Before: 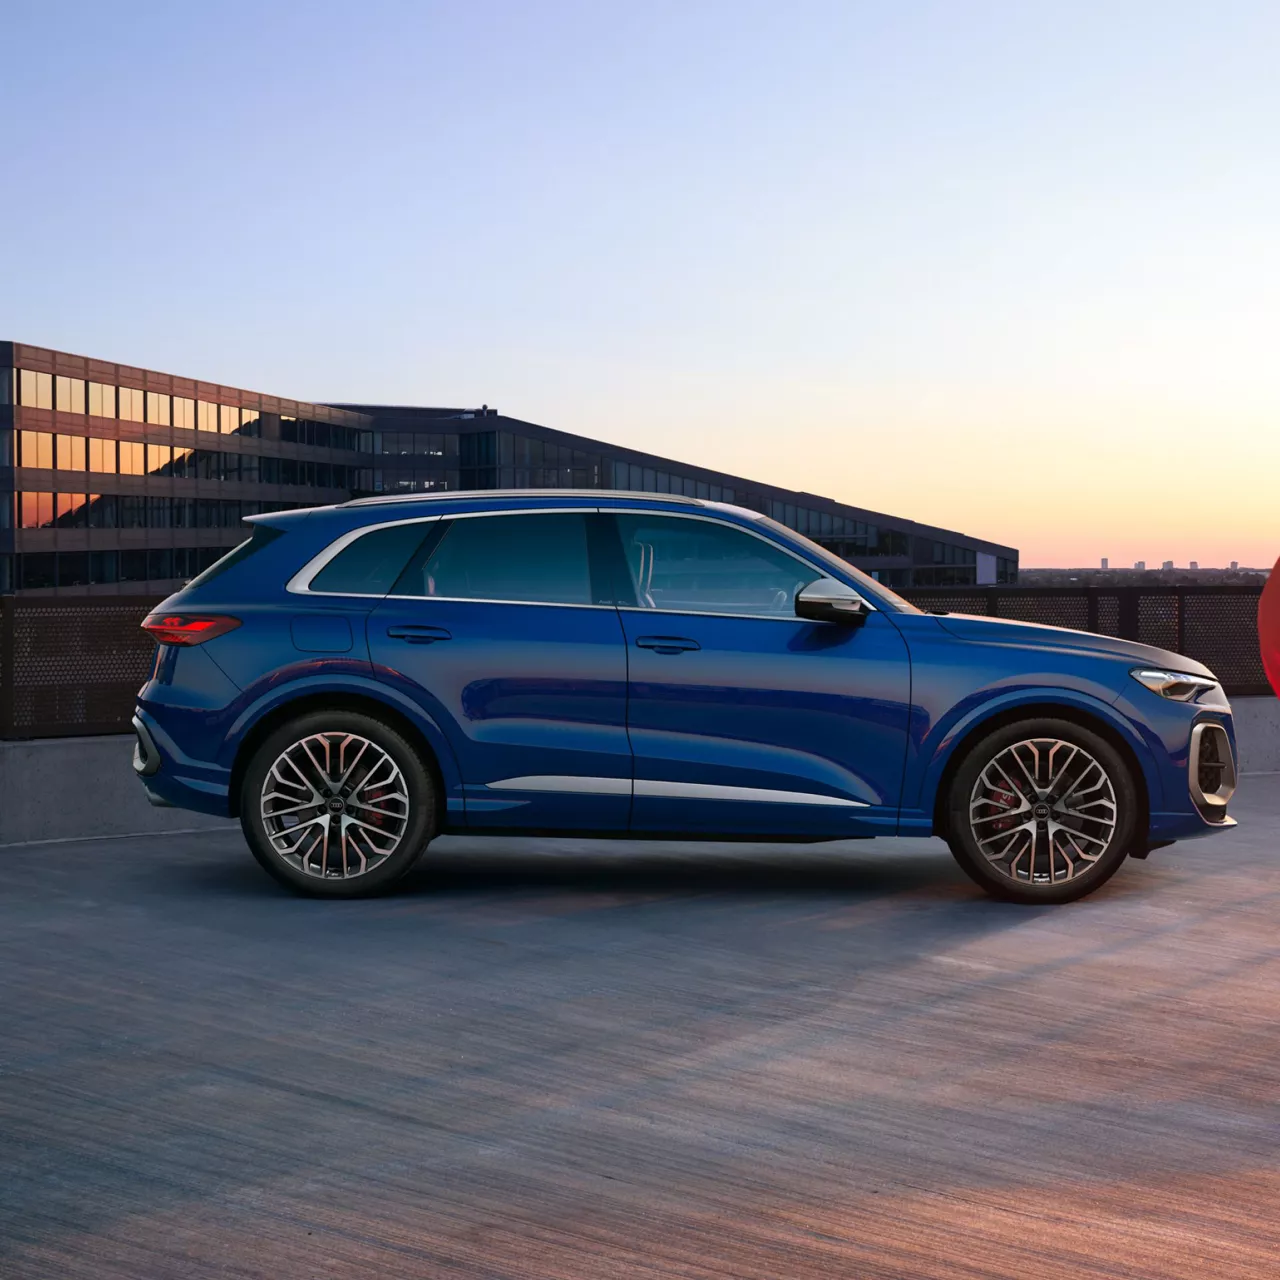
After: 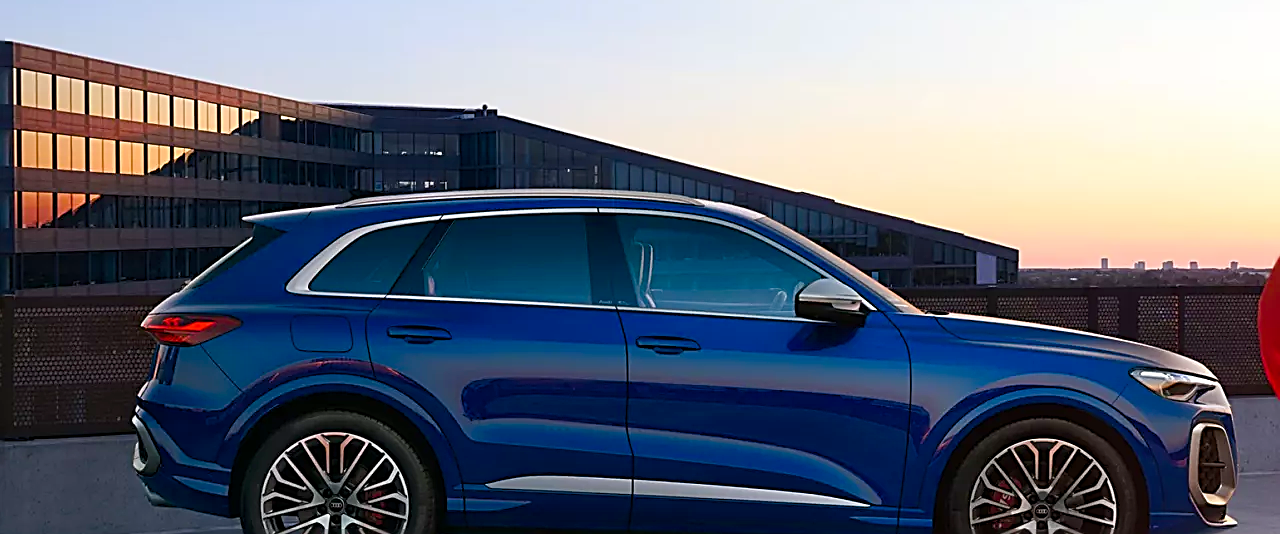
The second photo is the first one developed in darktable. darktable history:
crop and rotate: top 23.51%, bottom 34.705%
color balance rgb: power › hue 74.6°, perceptual saturation grading › global saturation 20%, perceptual saturation grading › highlights -24.923%, perceptual saturation grading › shadows 25.036%, global vibrance 20%
sharpen: amount 0.983
